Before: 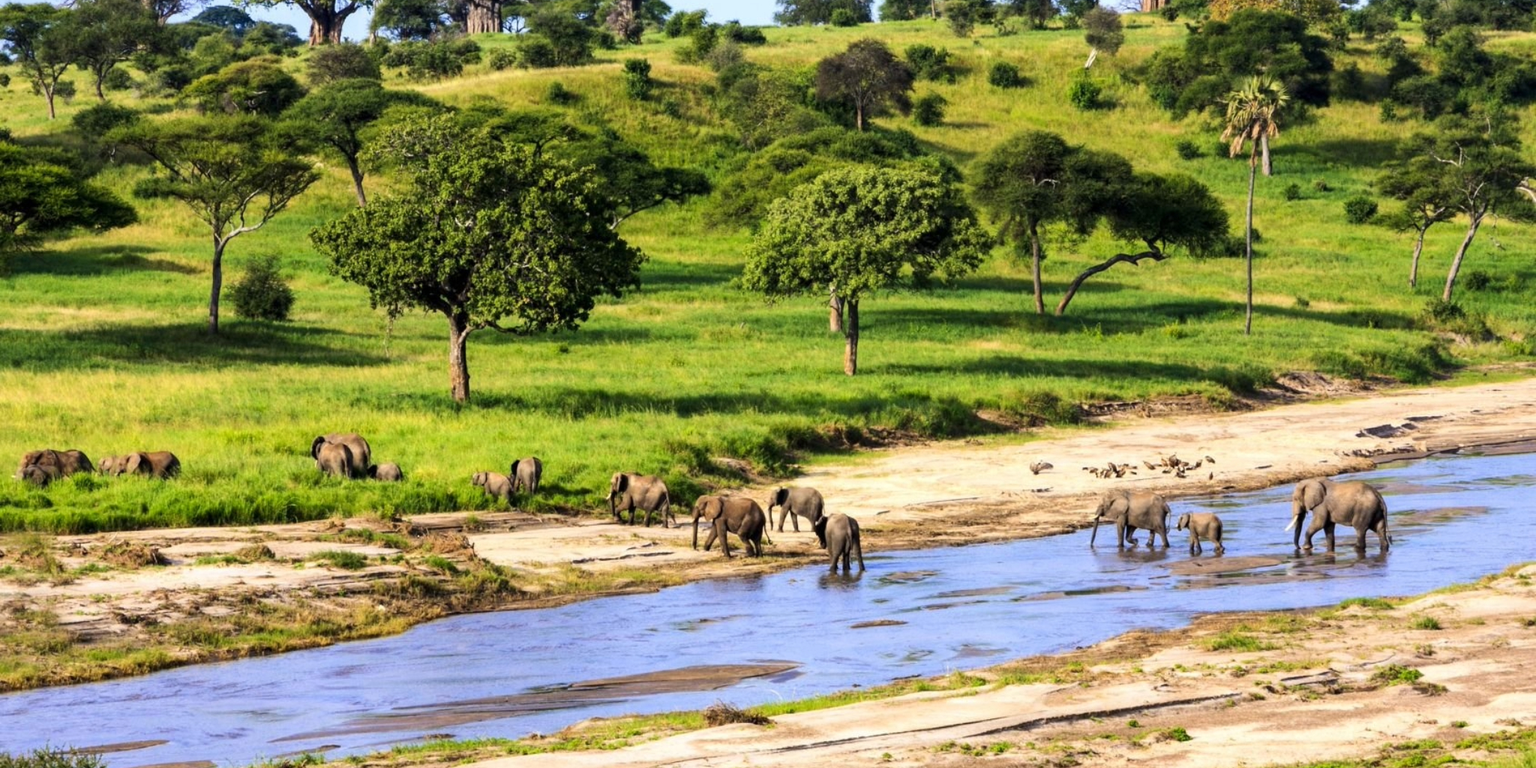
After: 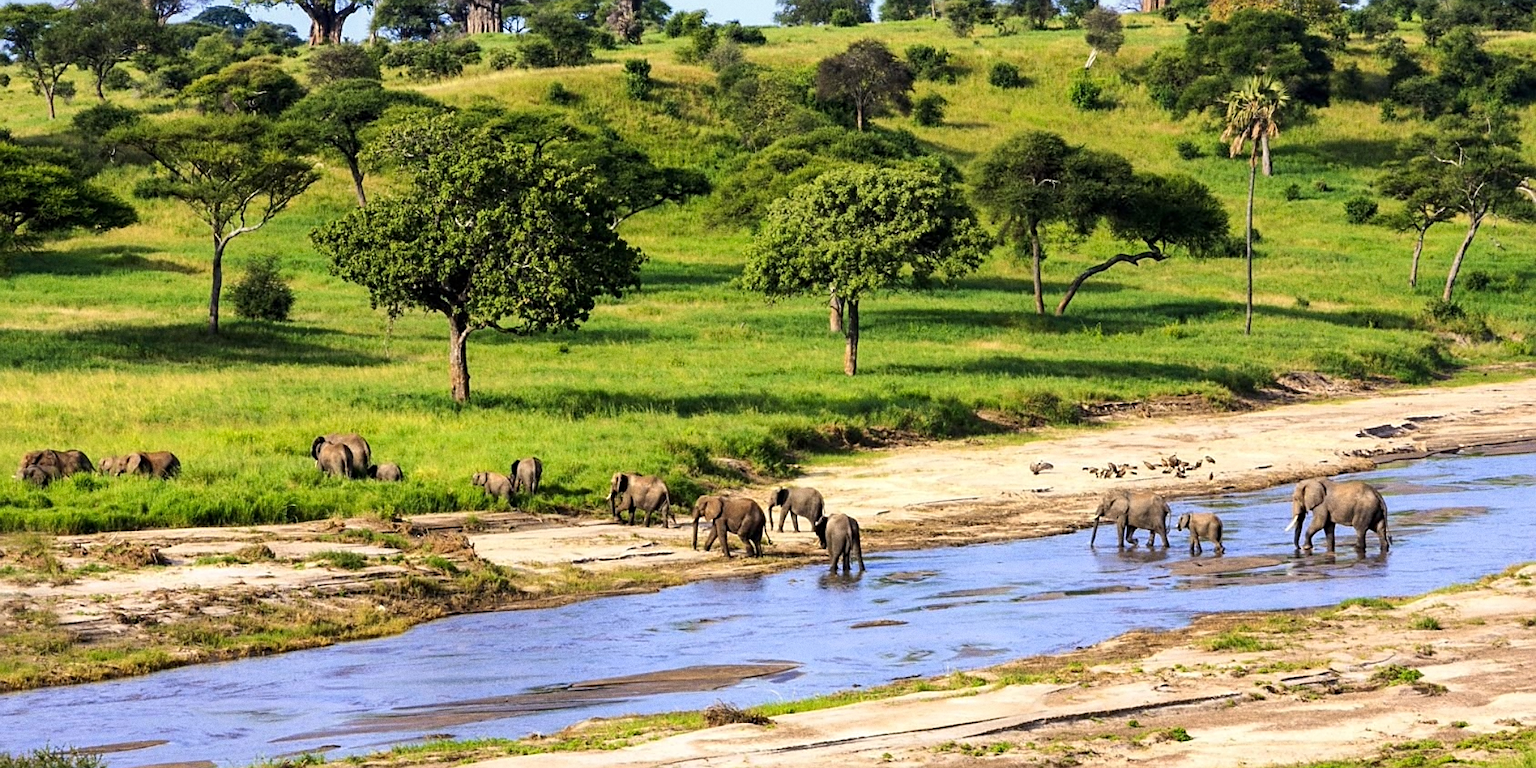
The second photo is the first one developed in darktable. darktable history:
tone equalizer: -8 EV -1.84 EV, -7 EV -1.16 EV, -6 EV -1.62 EV, smoothing diameter 25%, edges refinement/feathering 10, preserve details guided filter
grain: on, module defaults
sharpen: amount 0.575
